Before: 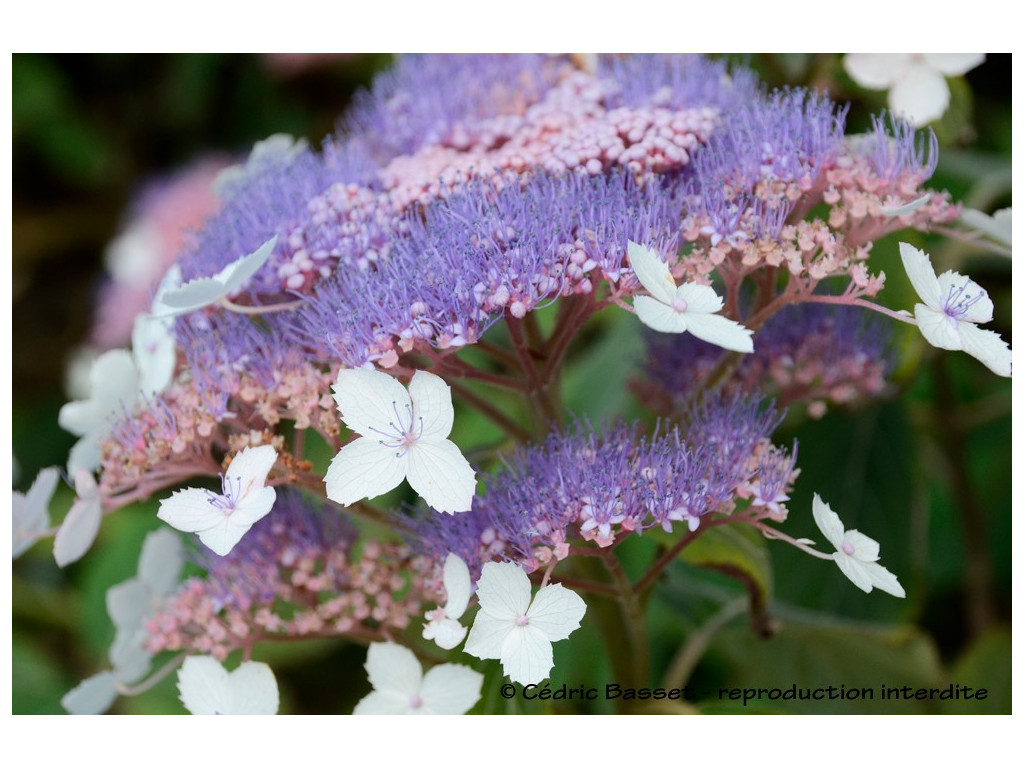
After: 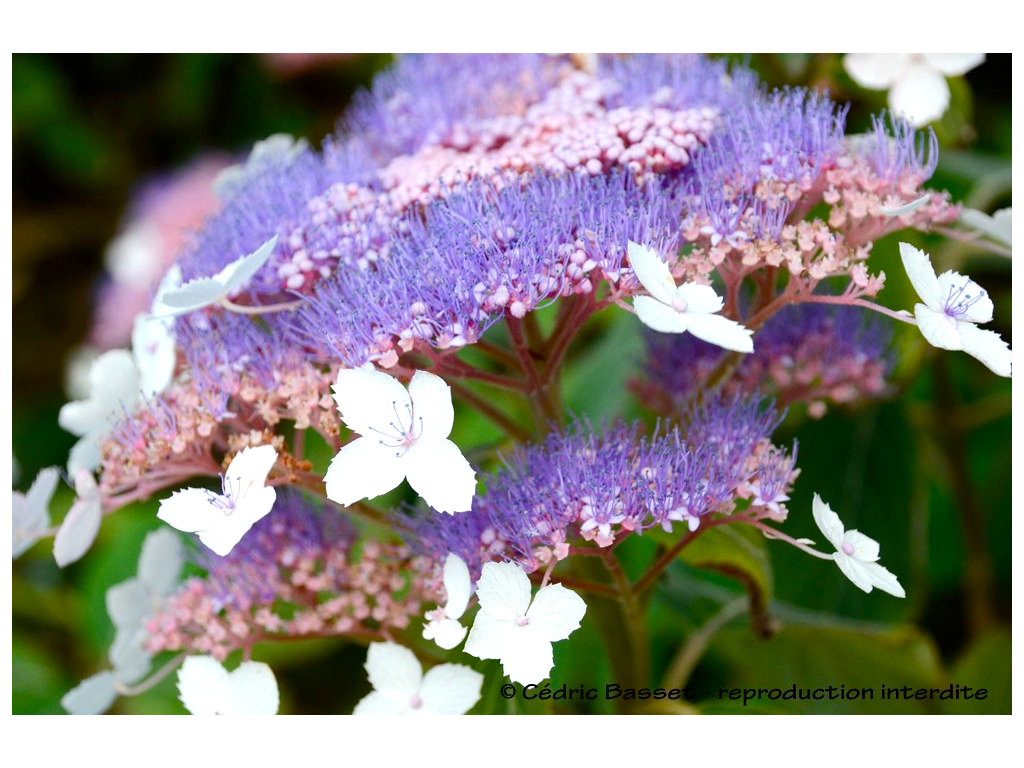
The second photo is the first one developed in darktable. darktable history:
color balance rgb: perceptual saturation grading › global saturation 25%, perceptual saturation grading › highlights -50%, perceptual saturation grading › shadows 30%, perceptual brilliance grading › global brilliance 12%, global vibrance 20%
exposure: compensate highlight preservation false
